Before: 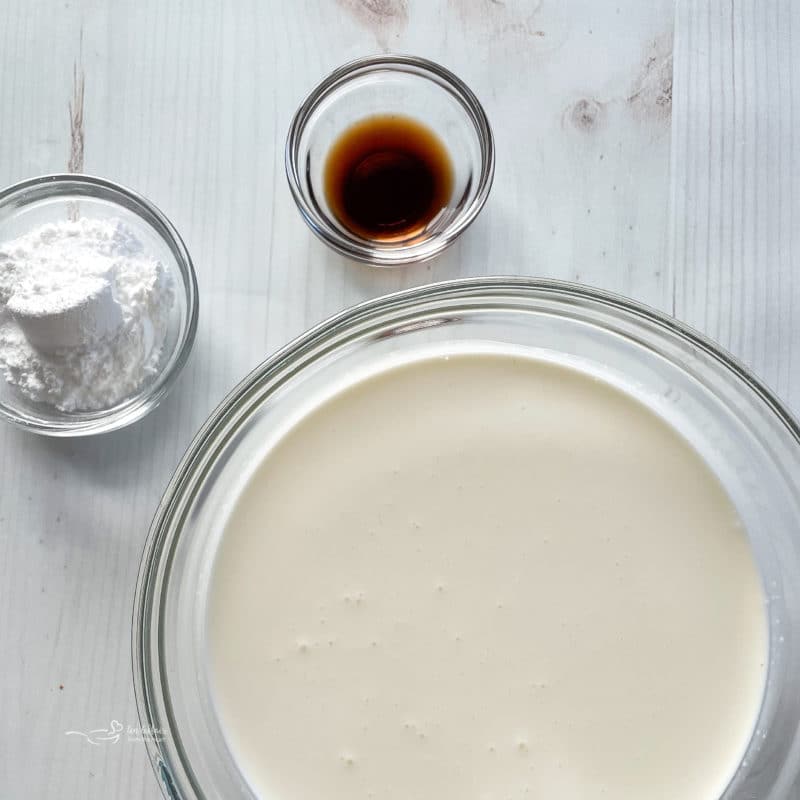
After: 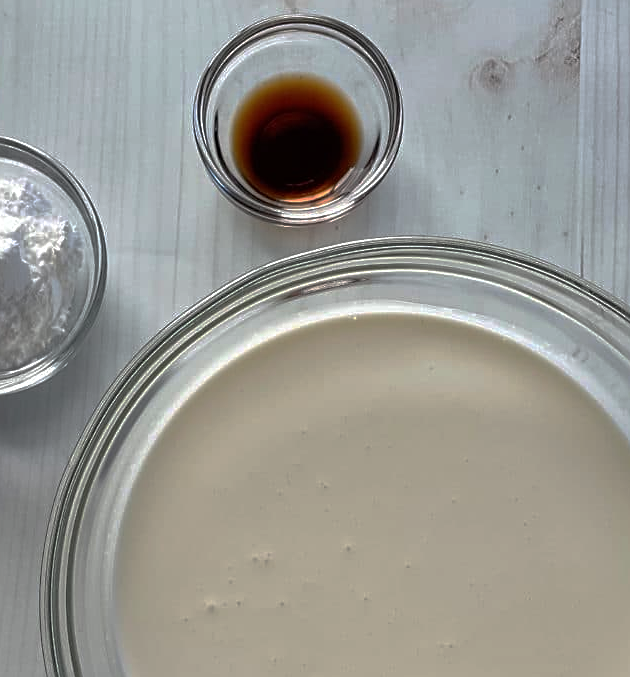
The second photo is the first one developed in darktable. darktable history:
sharpen: on, module defaults
crop: left 11.559%, top 5.088%, right 9.574%, bottom 10.165%
base curve: curves: ch0 [(0, 0) (0.841, 0.609) (1, 1)], preserve colors none
